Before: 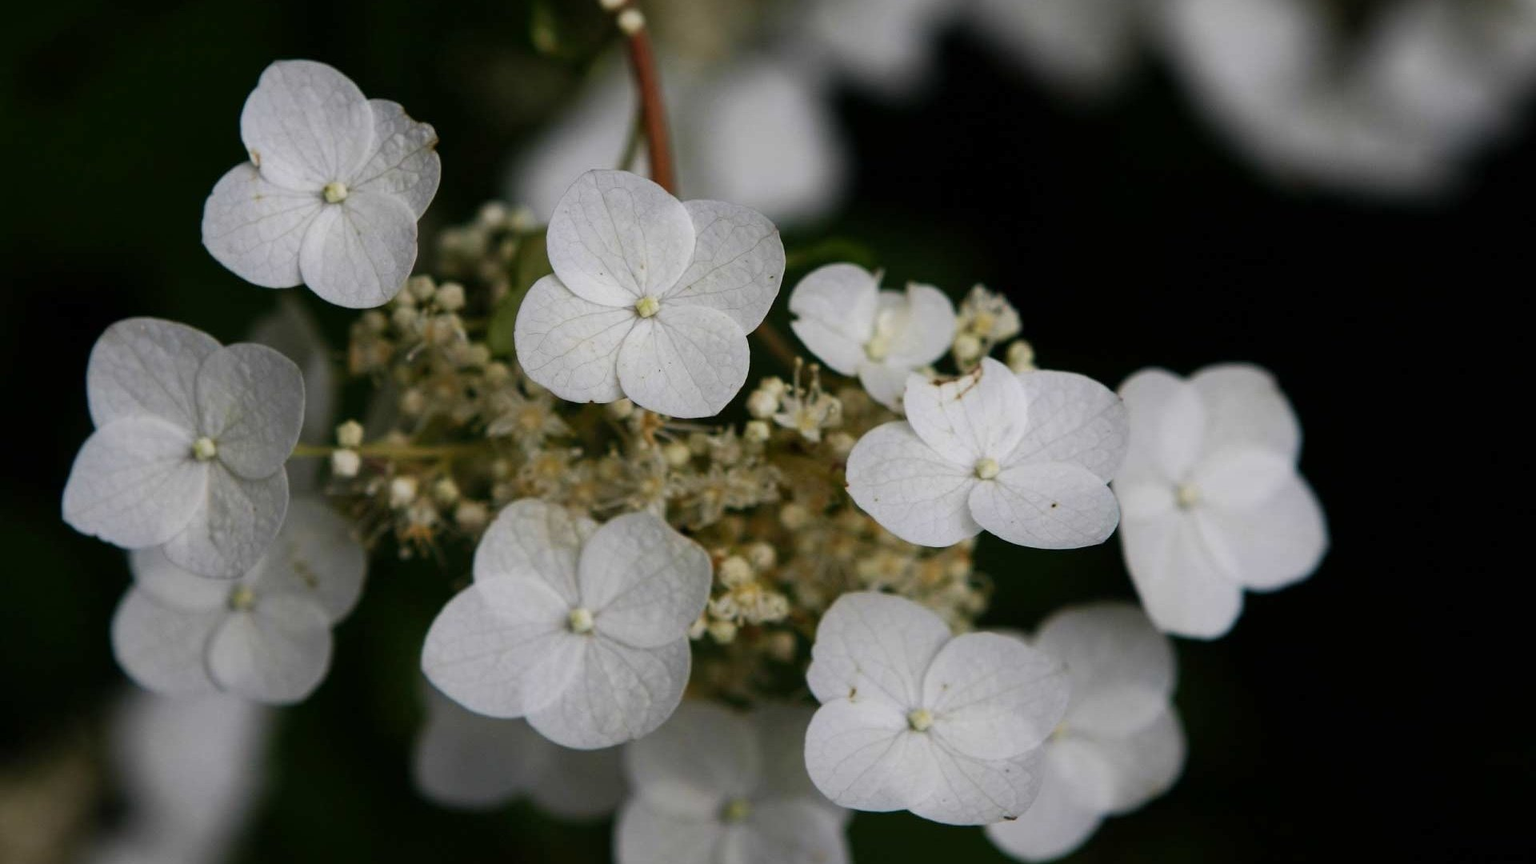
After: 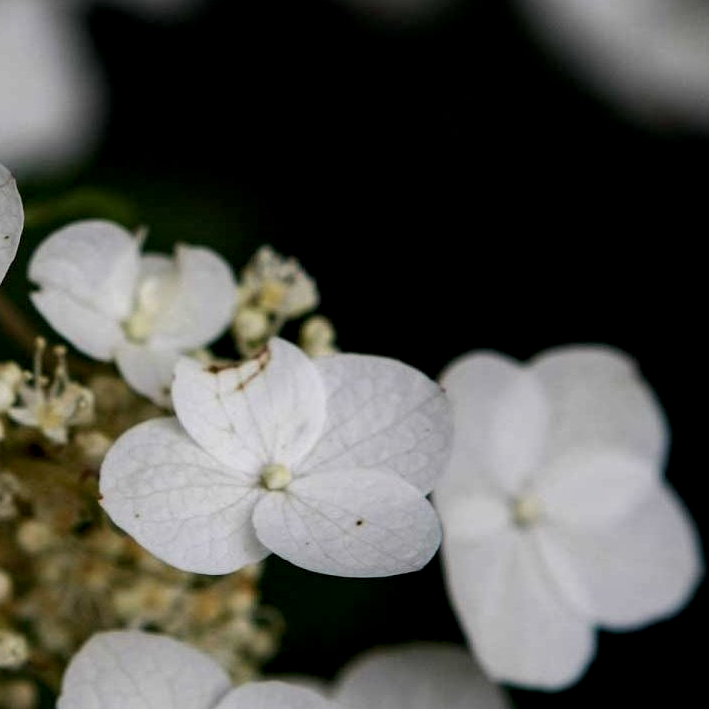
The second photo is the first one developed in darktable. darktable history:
levels: levels [0, 0.48, 0.961]
crop and rotate: left 49.936%, top 10.094%, right 13.136%, bottom 24.256%
local contrast: shadows 94%
